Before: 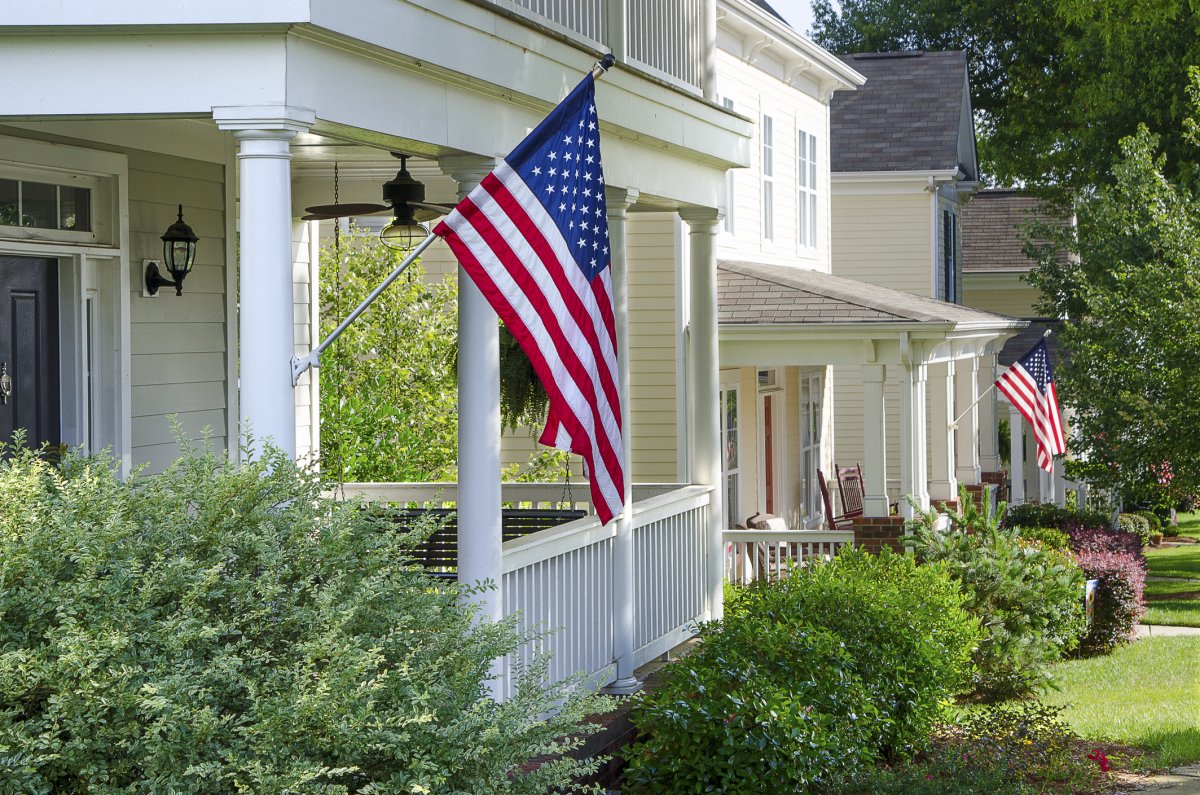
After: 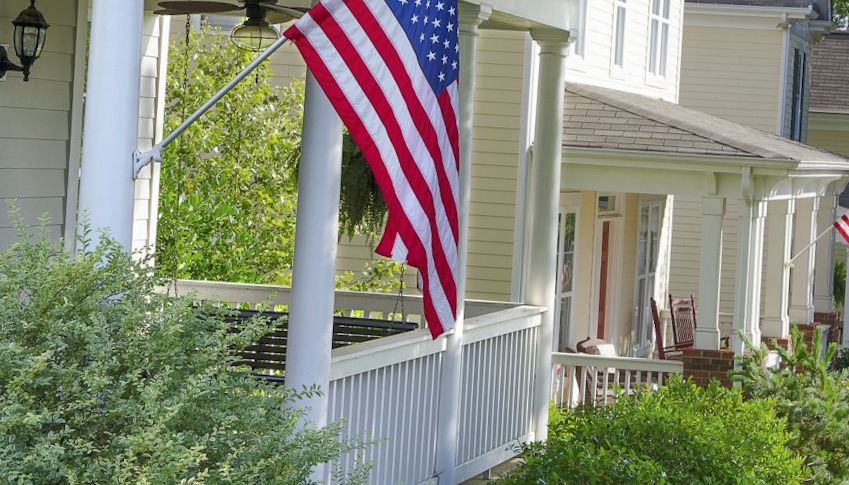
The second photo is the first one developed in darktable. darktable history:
shadows and highlights: on, module defaults
crop and rotate: angle -3.92°, left 9.779%, top 20.726%, right 12.284%, bottom 12.107%
